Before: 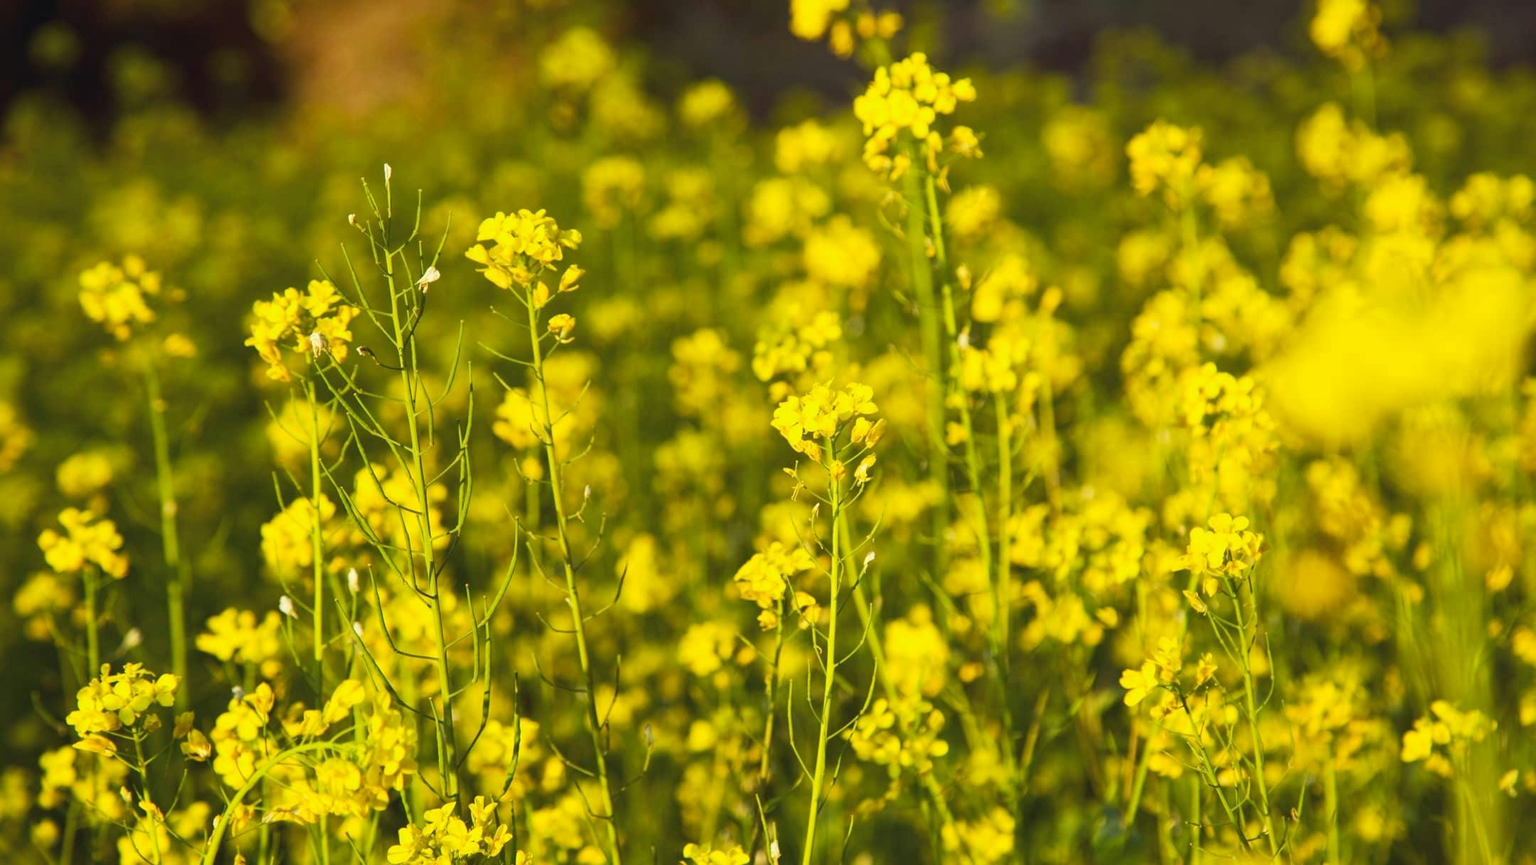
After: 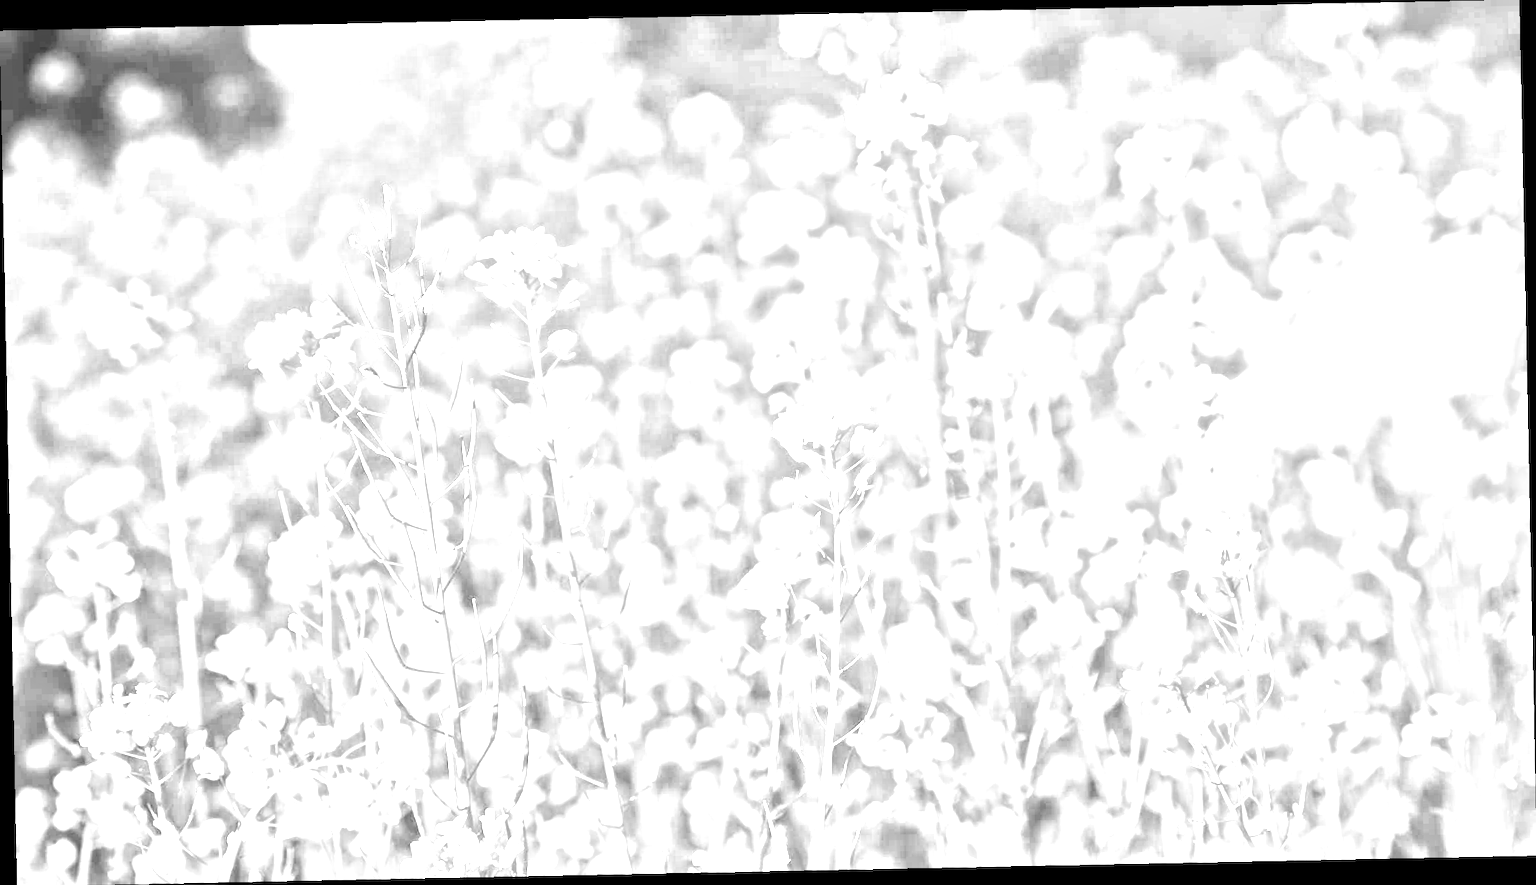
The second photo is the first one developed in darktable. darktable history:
white balance: red 8, blue 8
rotate and perspective: rotation -1.17°, automatic cropping off
monochrome: on, module defaults
